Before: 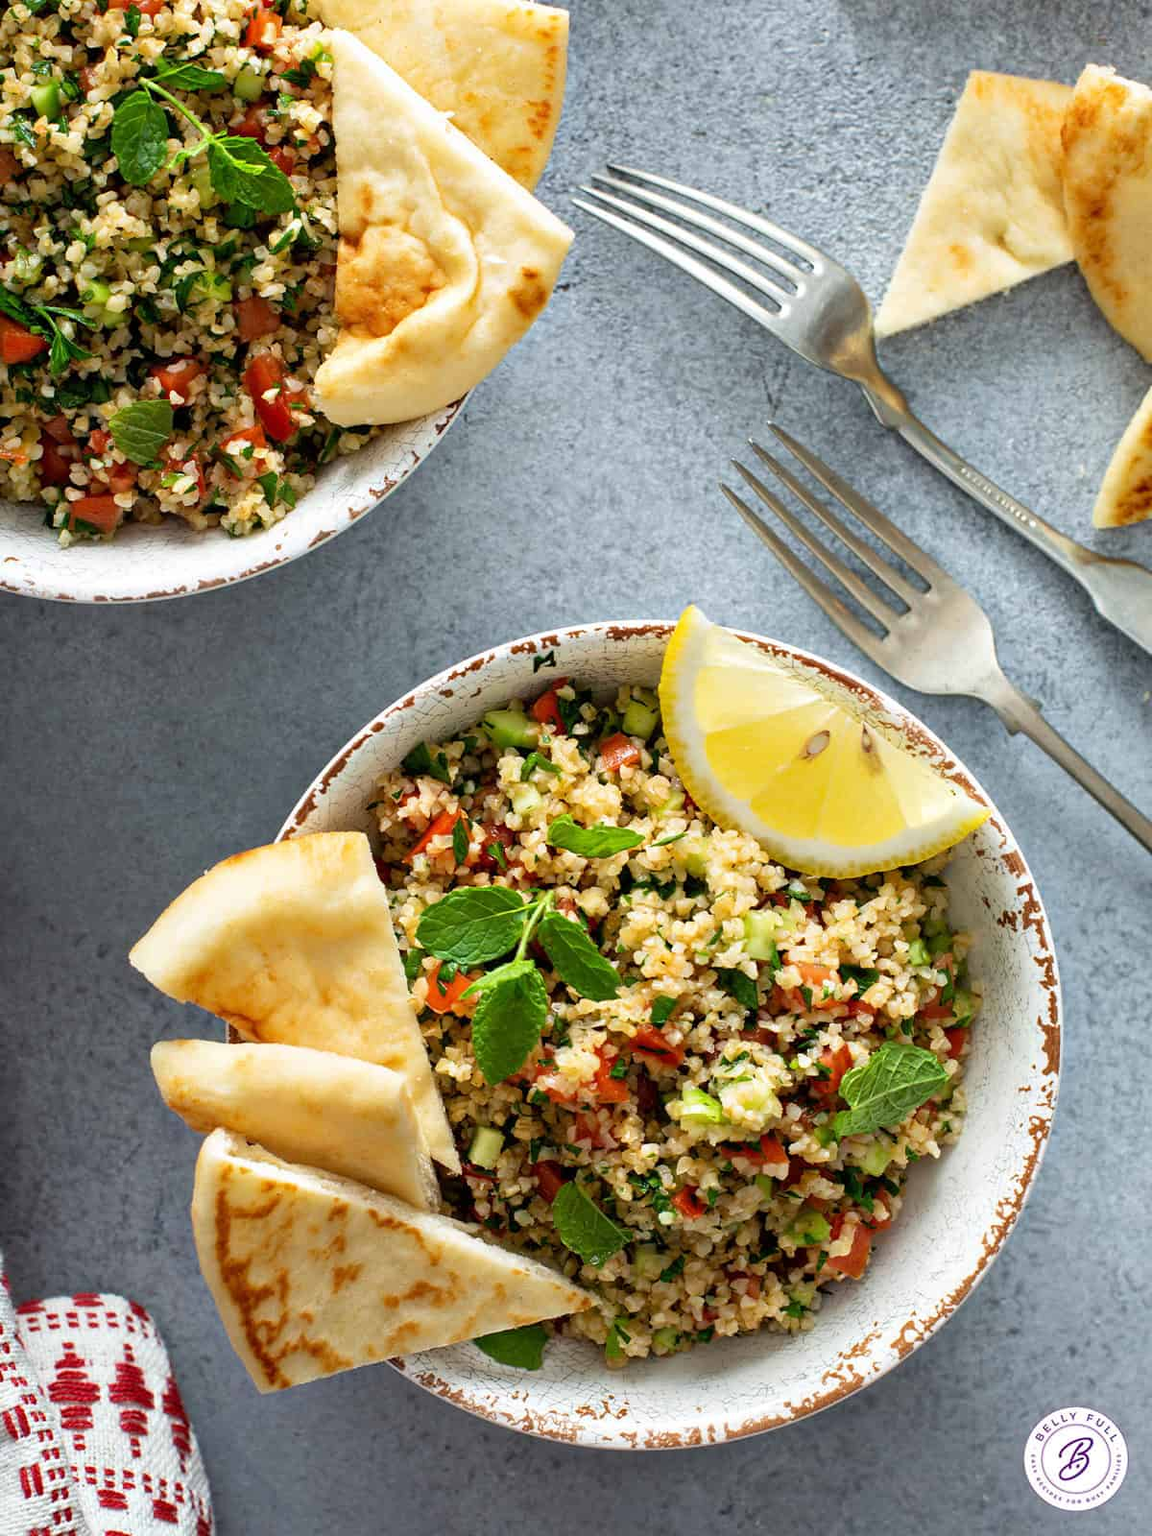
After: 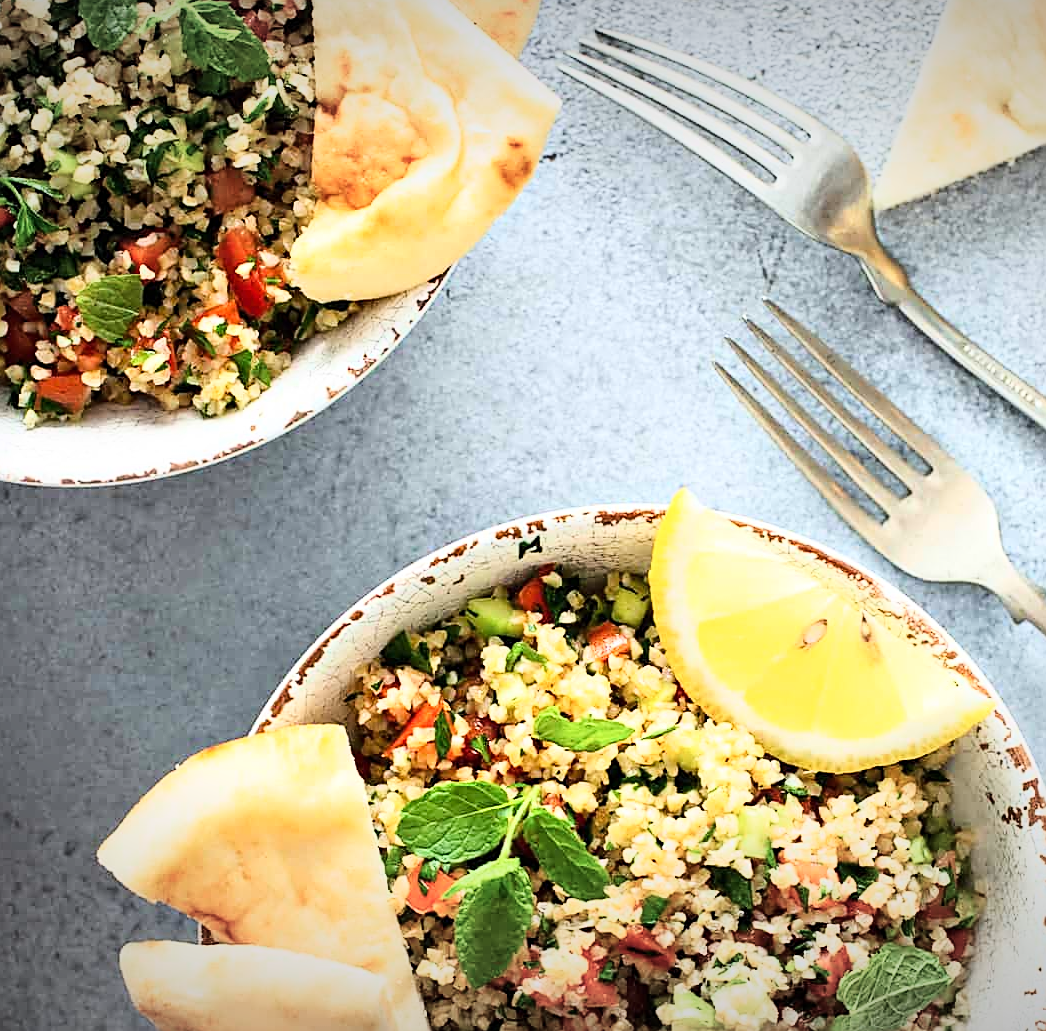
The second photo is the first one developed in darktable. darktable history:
base curve: curves: ch0 [(0, 0) (0.028, 0.03) (0.121, 0.232) (0.46, 0.748) (0.859, 0.968) (1, 1)]
crop: left 3.132%, top 8.923%, right 9.665%, bottom 26.583%
sharpen: on, module defaults
vignetting: fall-off start 98.71%, fall-off radius 100.17%, width/height ratio 1.425
shadows and highlights: shadows 1.82, highlights 39.85, highlights color adjustment 31.51%
